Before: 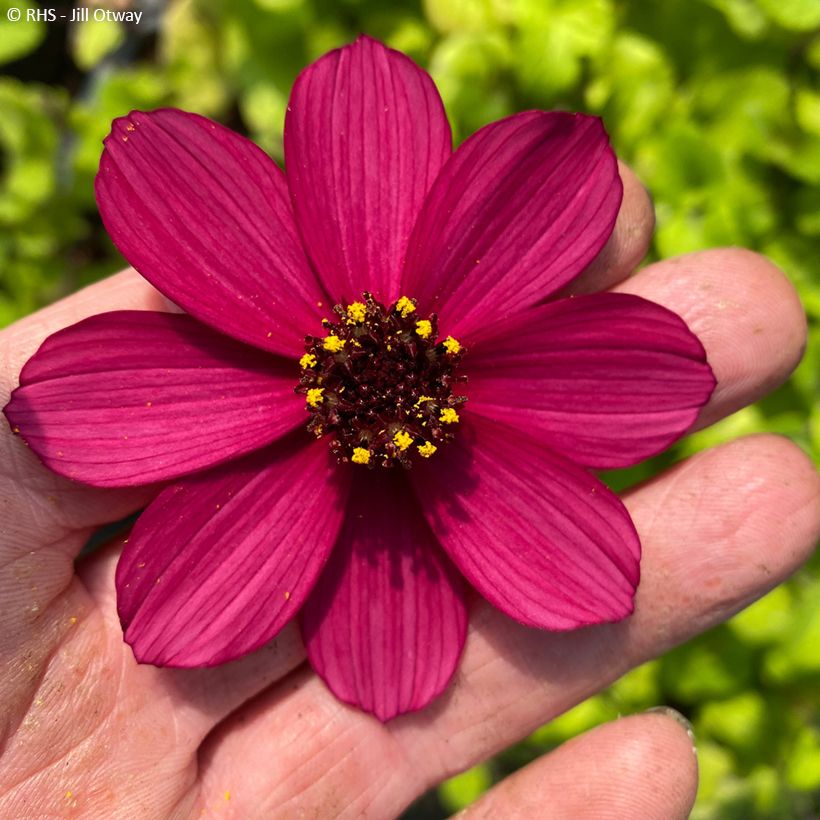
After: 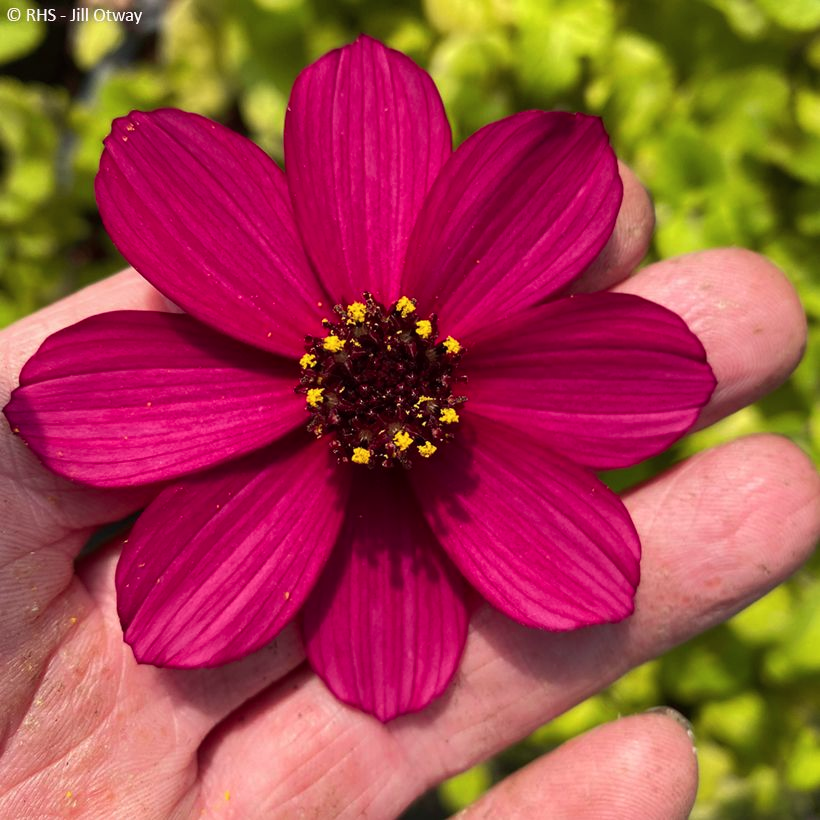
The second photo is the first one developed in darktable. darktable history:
tone curve: curves: ch0 [(0, 0) (0.253, 0.237) (1, 1)]; ch1 [(0, 0) (0.401, 0.42) (0.442, 0.47) (0.491, 0.495) (0.511, 0.523) (0.557, 0.565) (0.66, 0.683) (1, 1)]; ch2 [(0, 0) (0.394, 0.413) (0.5, 0.5) (0.578, 0.568) (1, 1)], color space Lab, independent channels, preserve colors none
exposure: exposure -0.04 EV, compensate highlight preservation false
